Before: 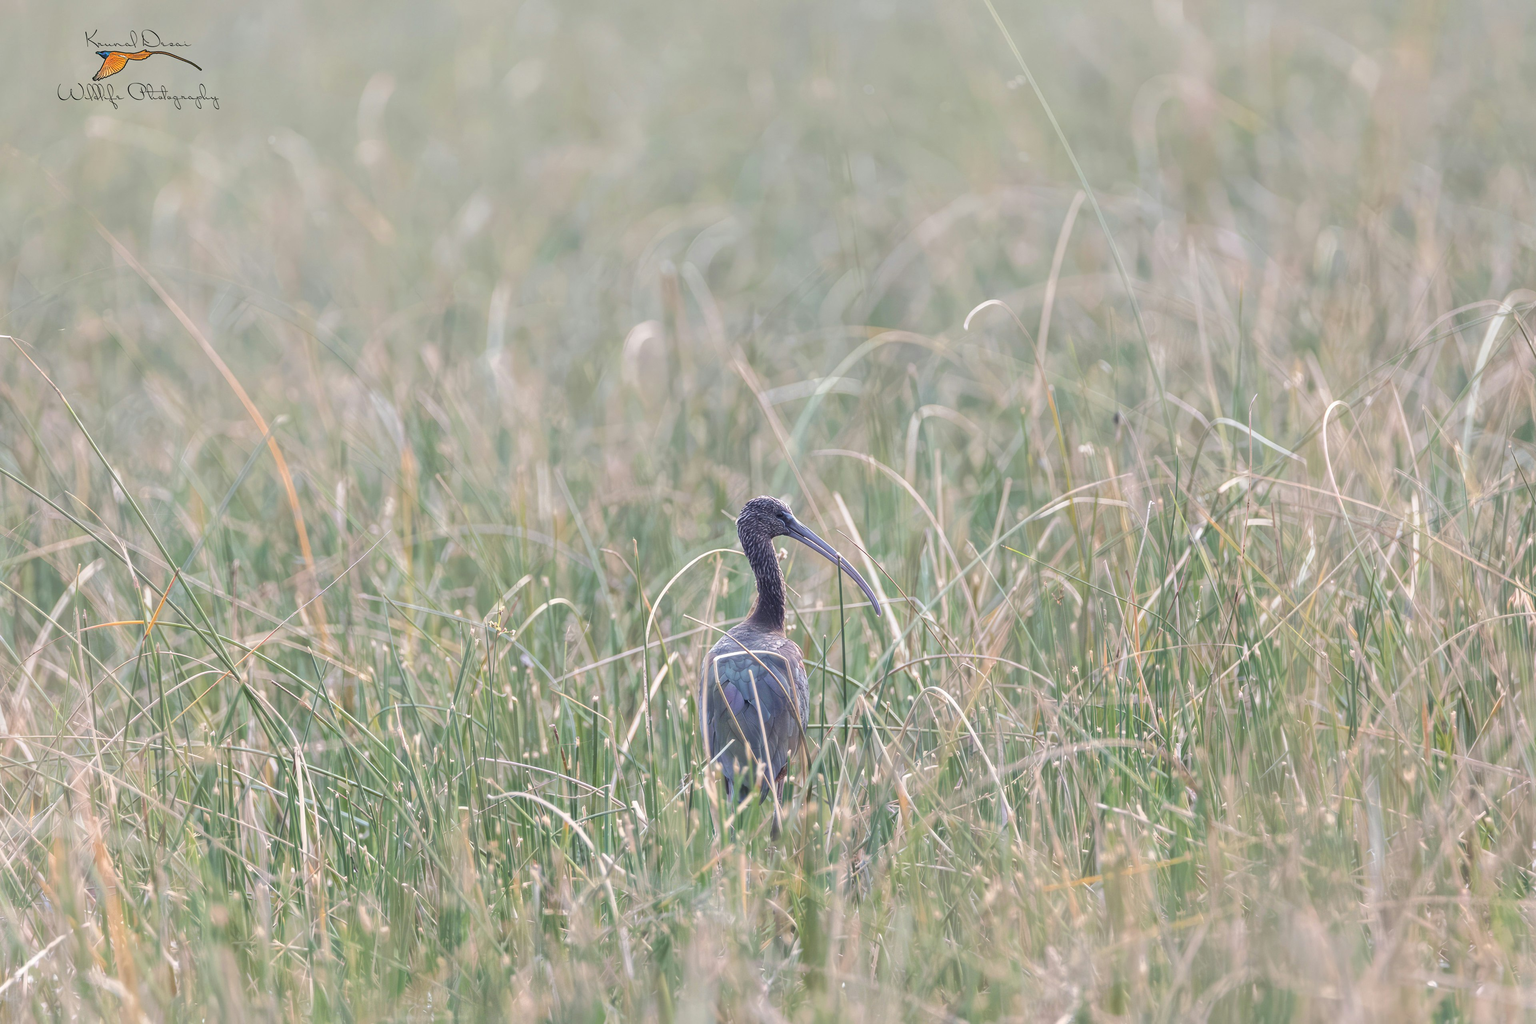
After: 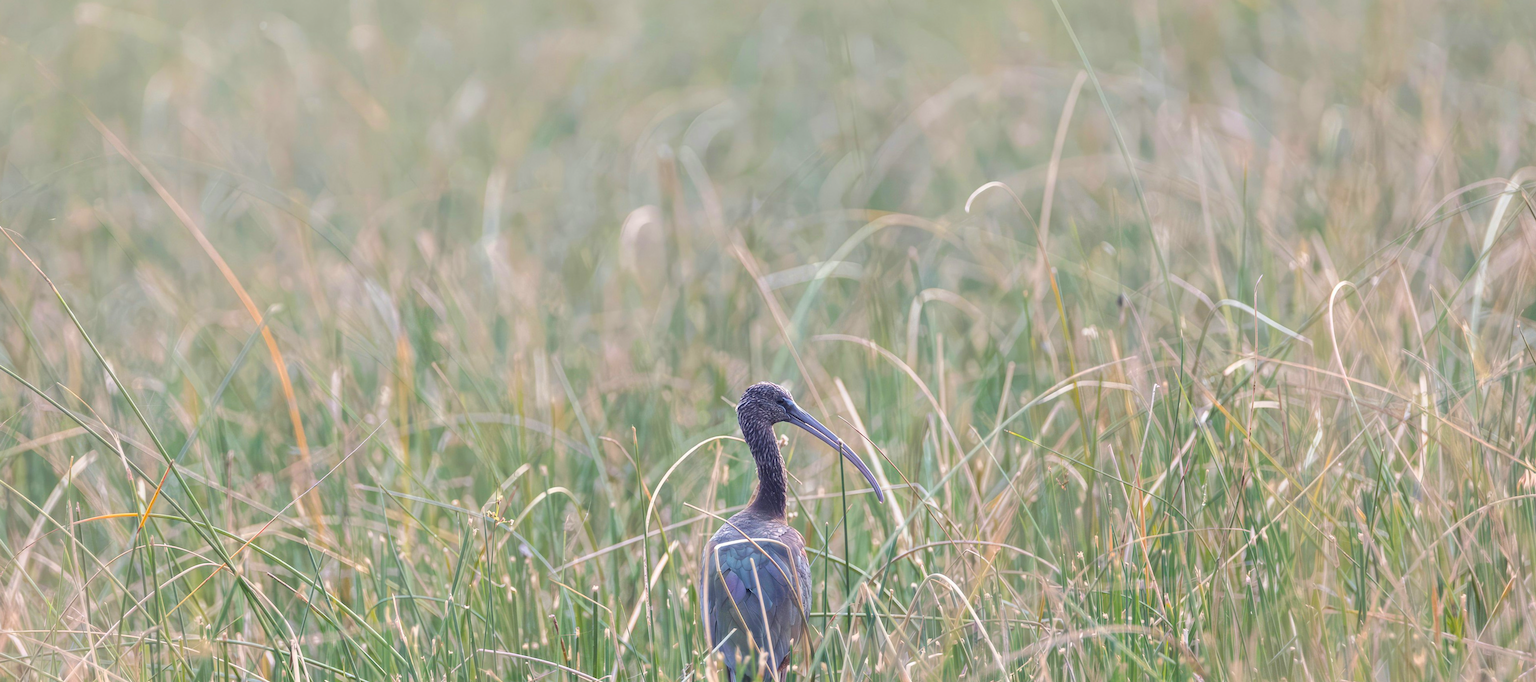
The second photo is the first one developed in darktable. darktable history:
exposure: compensate highlight preservation false
color balance rgb: perceptual saturation grading › global saturation 25%, global vibrance 20%
crop: top 11.166%, bottom 22.168%
rotate and perspective: rotation -0.45°, automatic cropping original format, crop left 0.008, crop right 0.992, crop top 0.012, crop bottom 0.988
